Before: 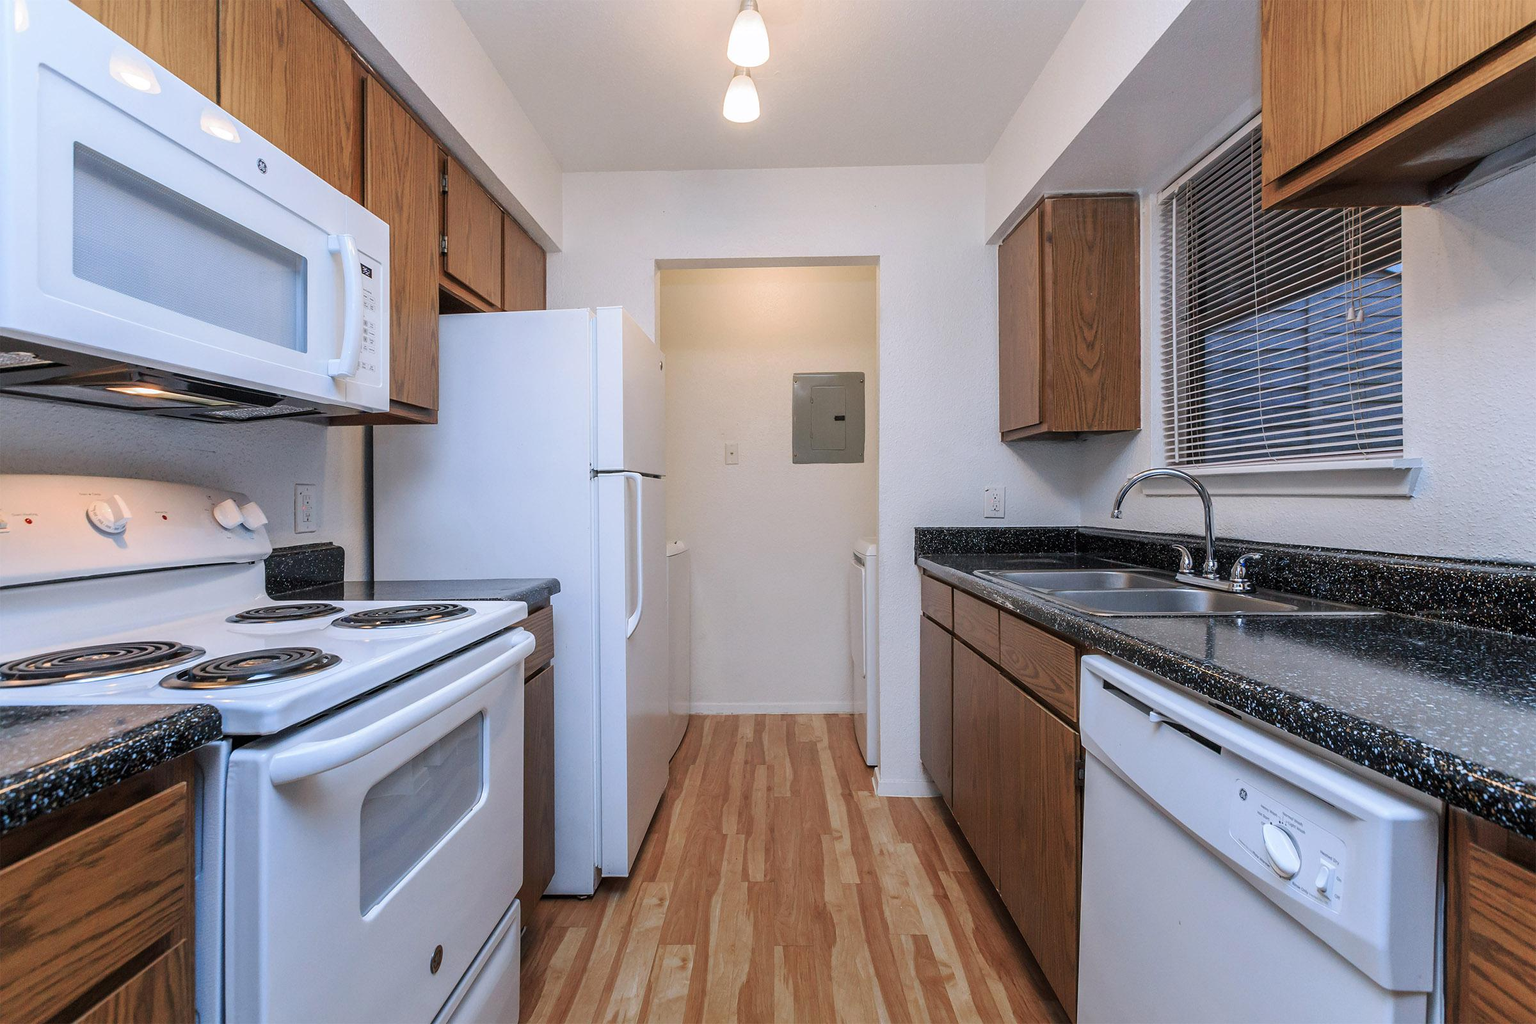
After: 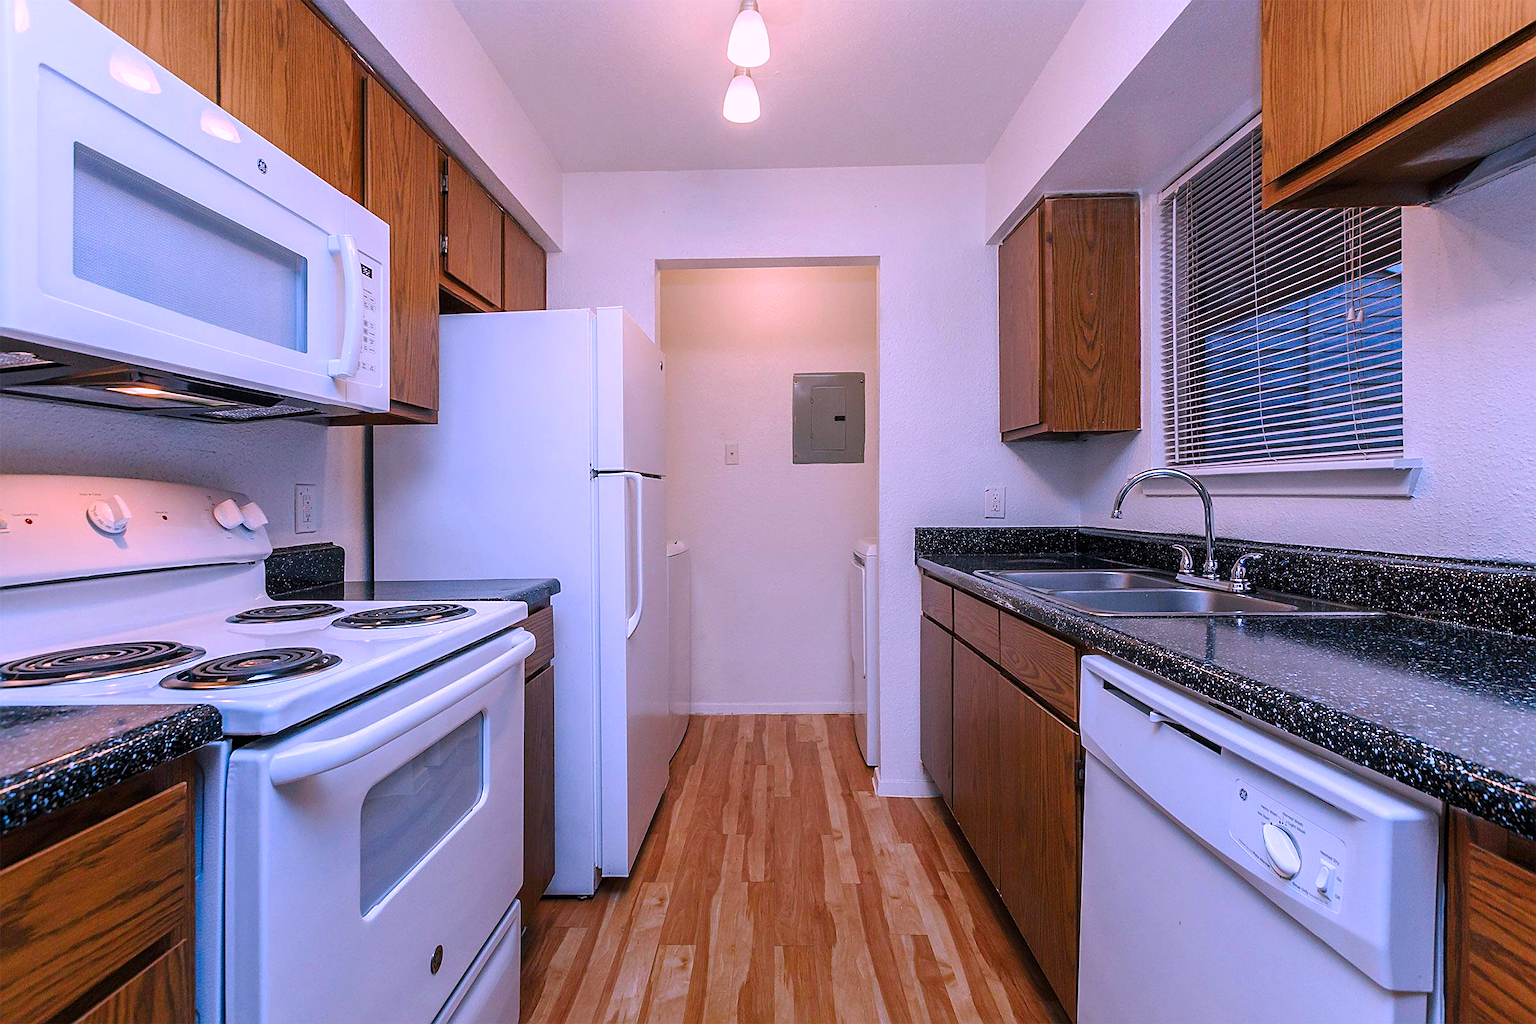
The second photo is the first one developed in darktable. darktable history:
sharpen: on, module defaults
color correction: highlights a* 15.31, highlights b* -20.5
color balance rgb: shadows lift › chroma 2.01%, shadows lift › hue 220.26°, power › luminance -8.766%, linear chroma grading › shadows 31.811%, linear chroma grading › global chroma -1.702%, linear chroma grading › mid-tones 3.729%, perceptual saturation grading › global saturation 25.662%, global vibrance 20%
